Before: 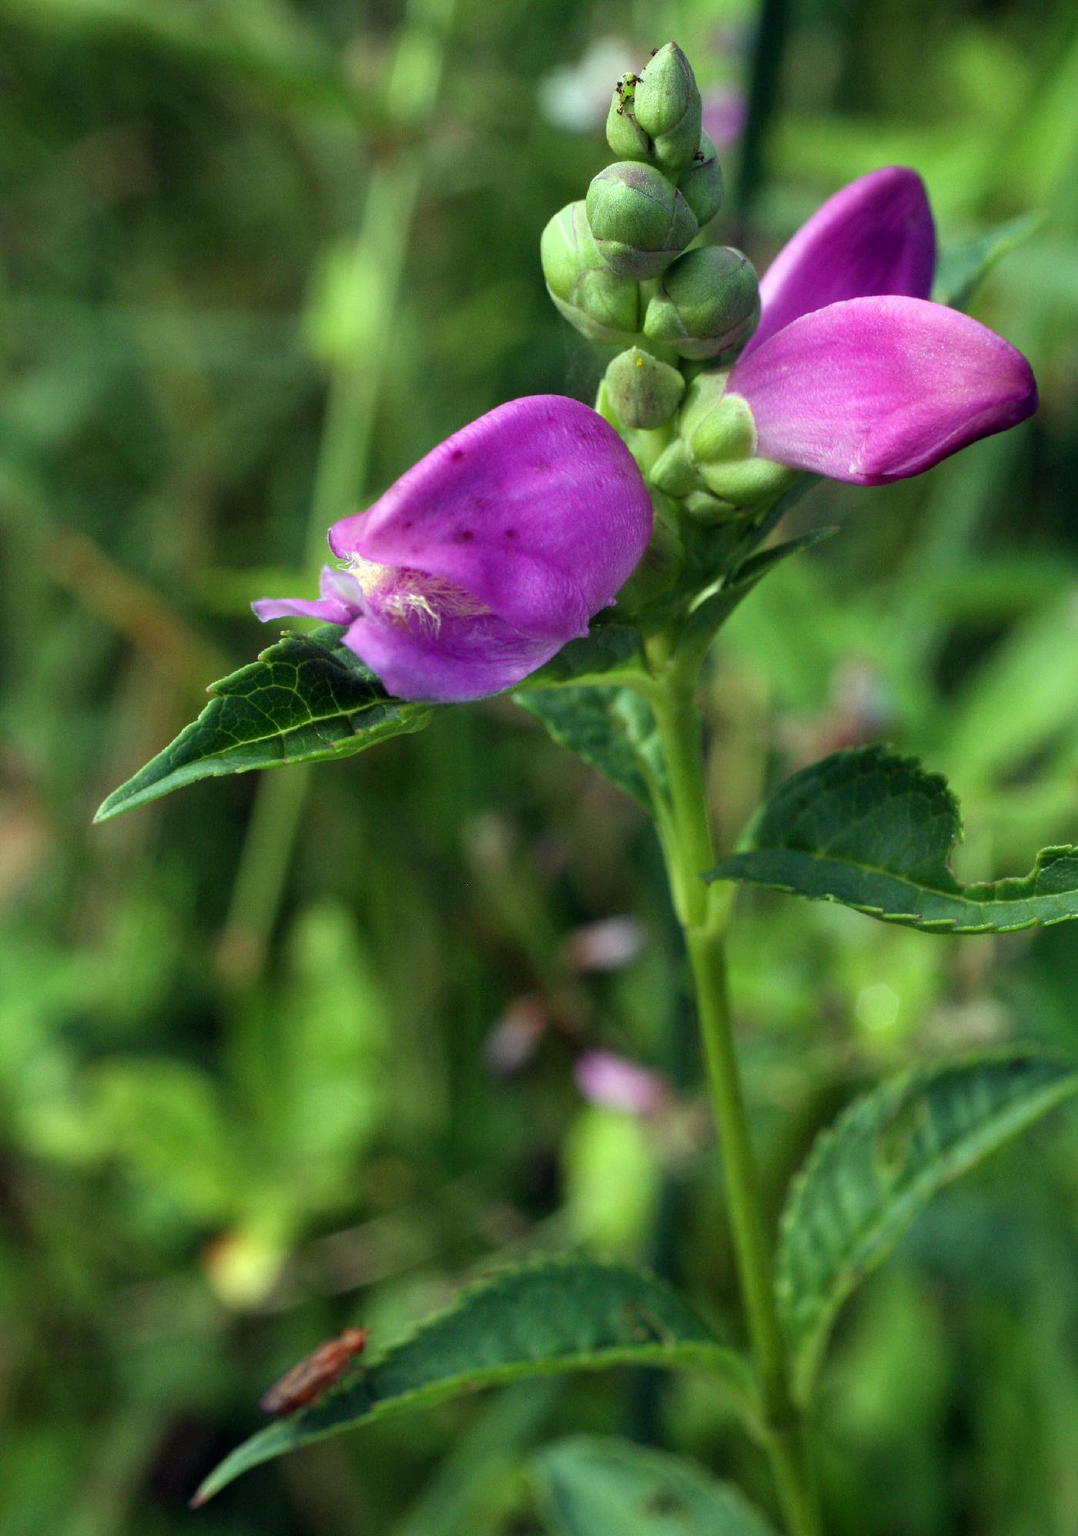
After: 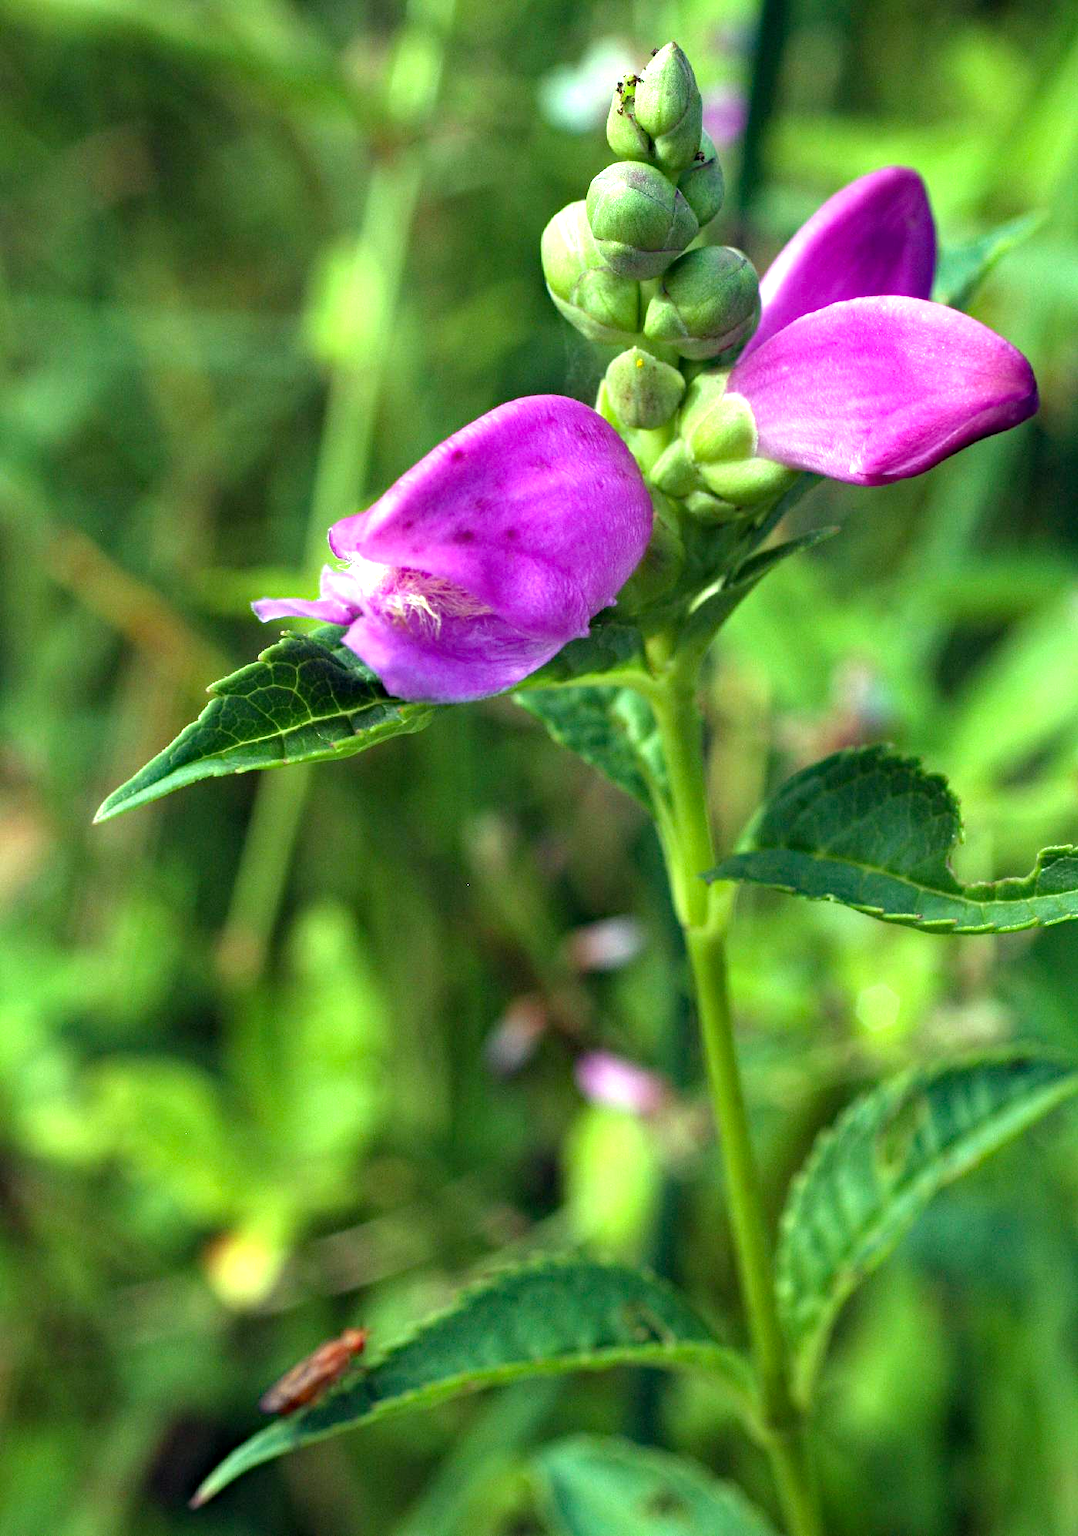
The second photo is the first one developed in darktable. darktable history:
haze removal: strength 0.293, distance 0.245, compatibility mode true, adaptive false
exposure: black level correction 0, exposure 0.949 EV, compensate highlight preservation false
